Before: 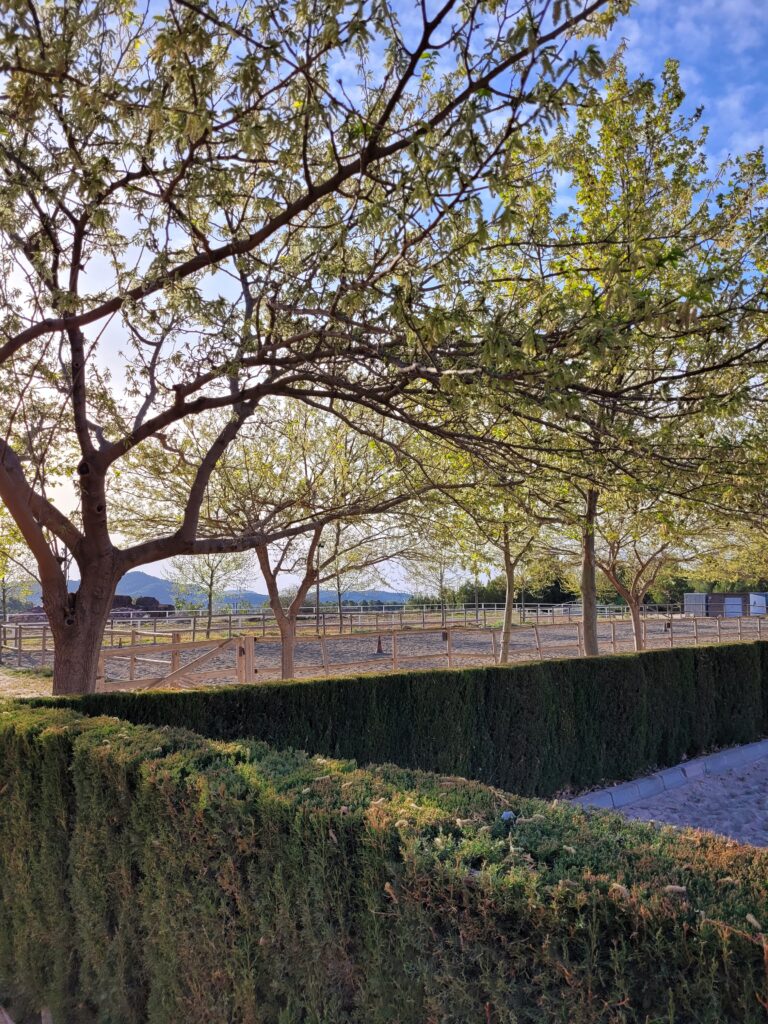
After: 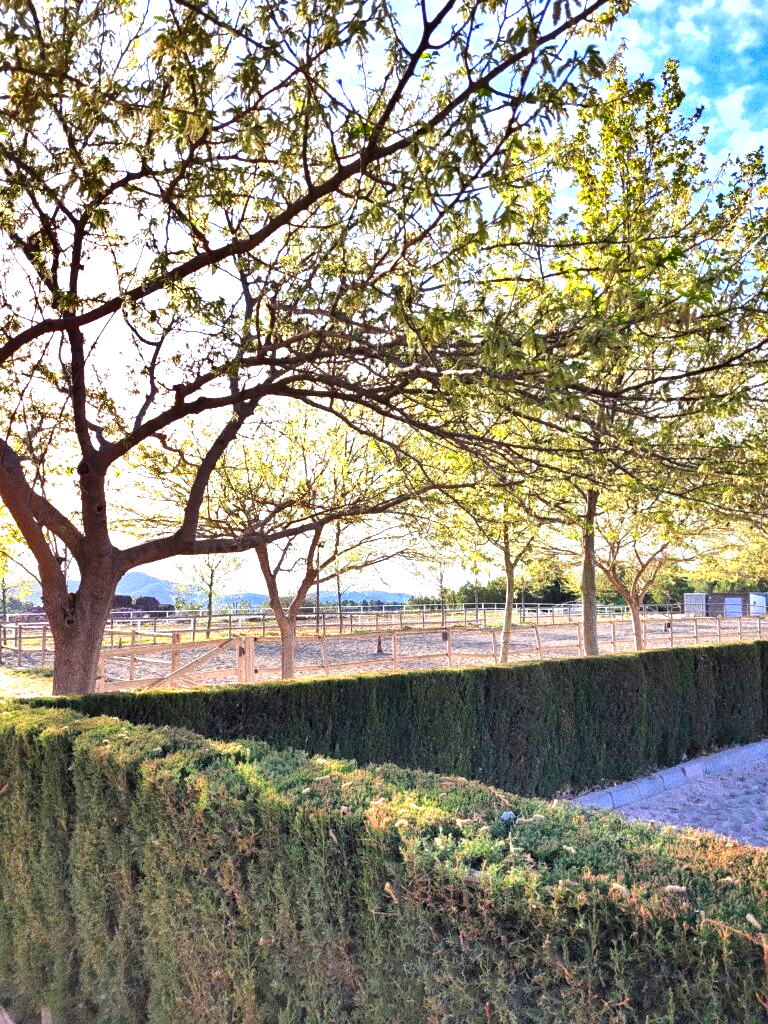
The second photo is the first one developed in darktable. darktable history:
exposure: exposure 1.5 EV, compensate highlight preservation false
shadows and highlights: soften with gaussian
grain: coarseness 11.82 ISO, strength 36.67%, mid-tones bias 74.17%
